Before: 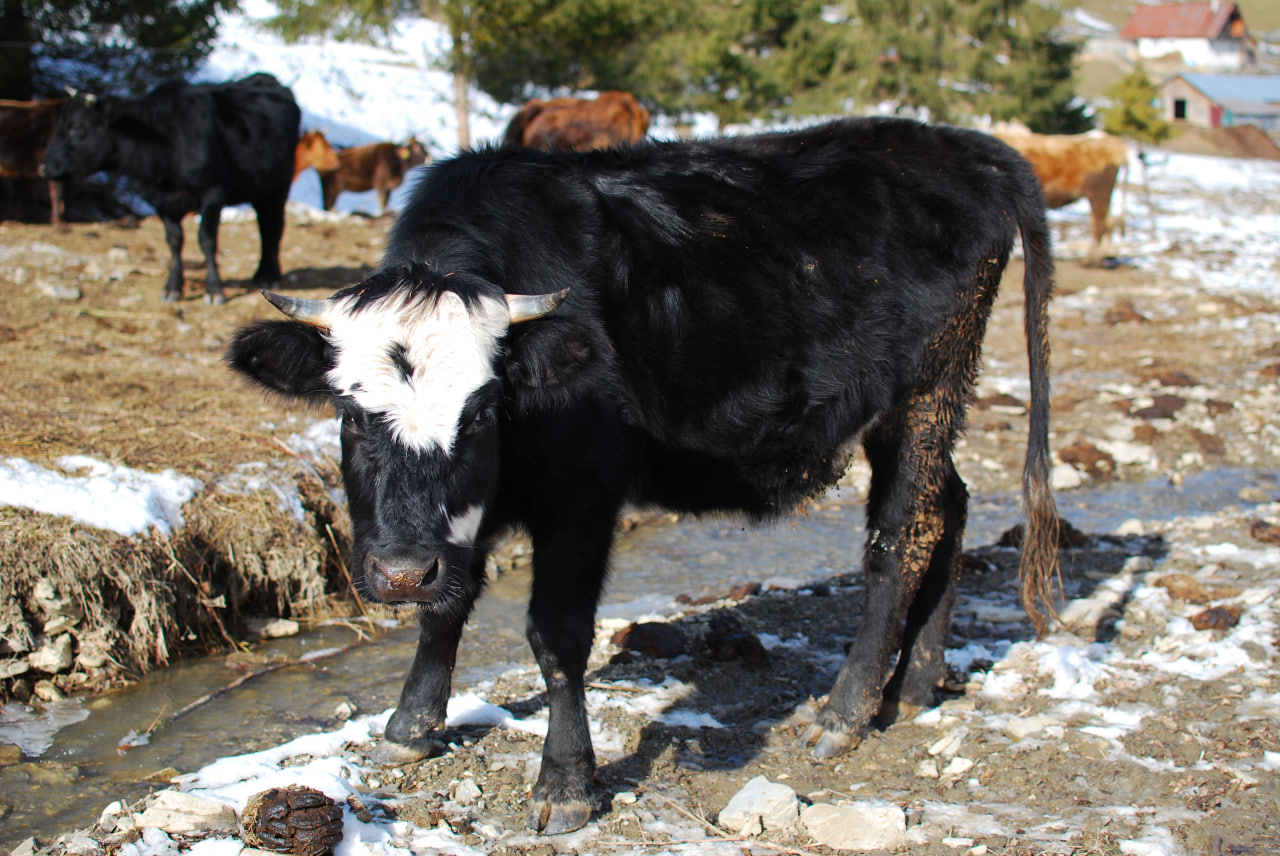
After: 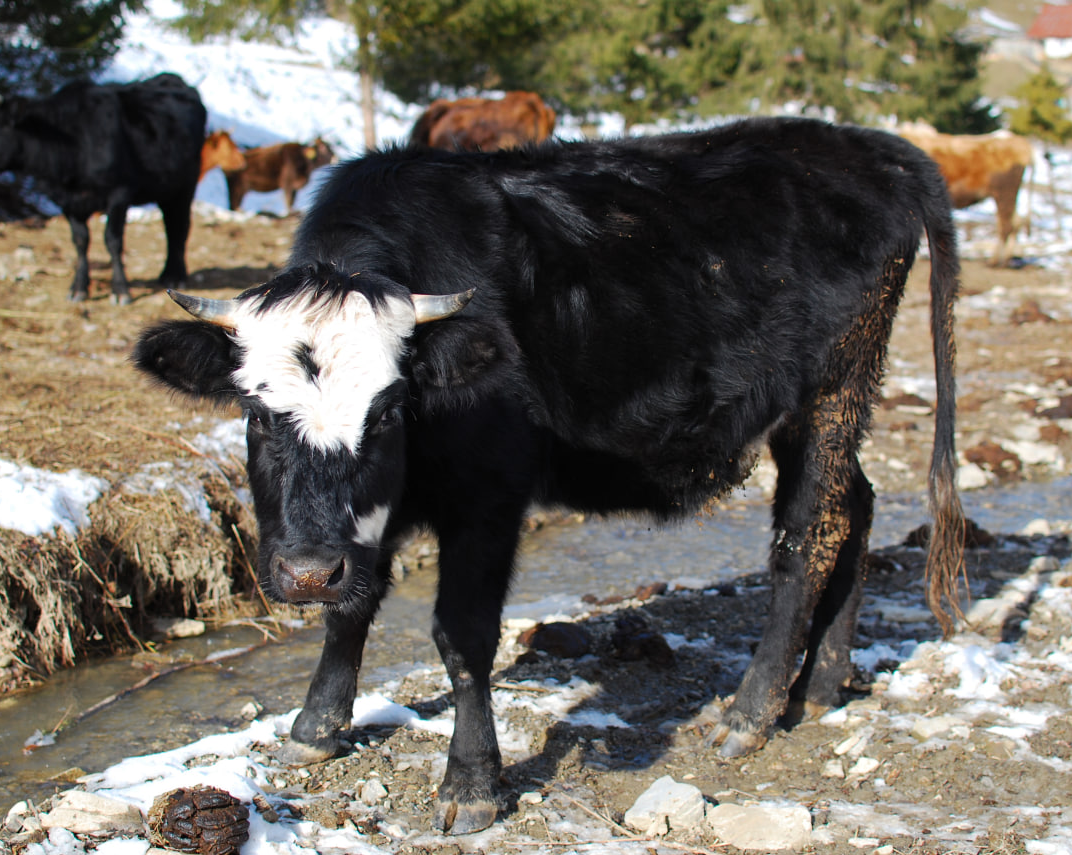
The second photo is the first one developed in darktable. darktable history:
crop: left 7.347%, right 7.792%
